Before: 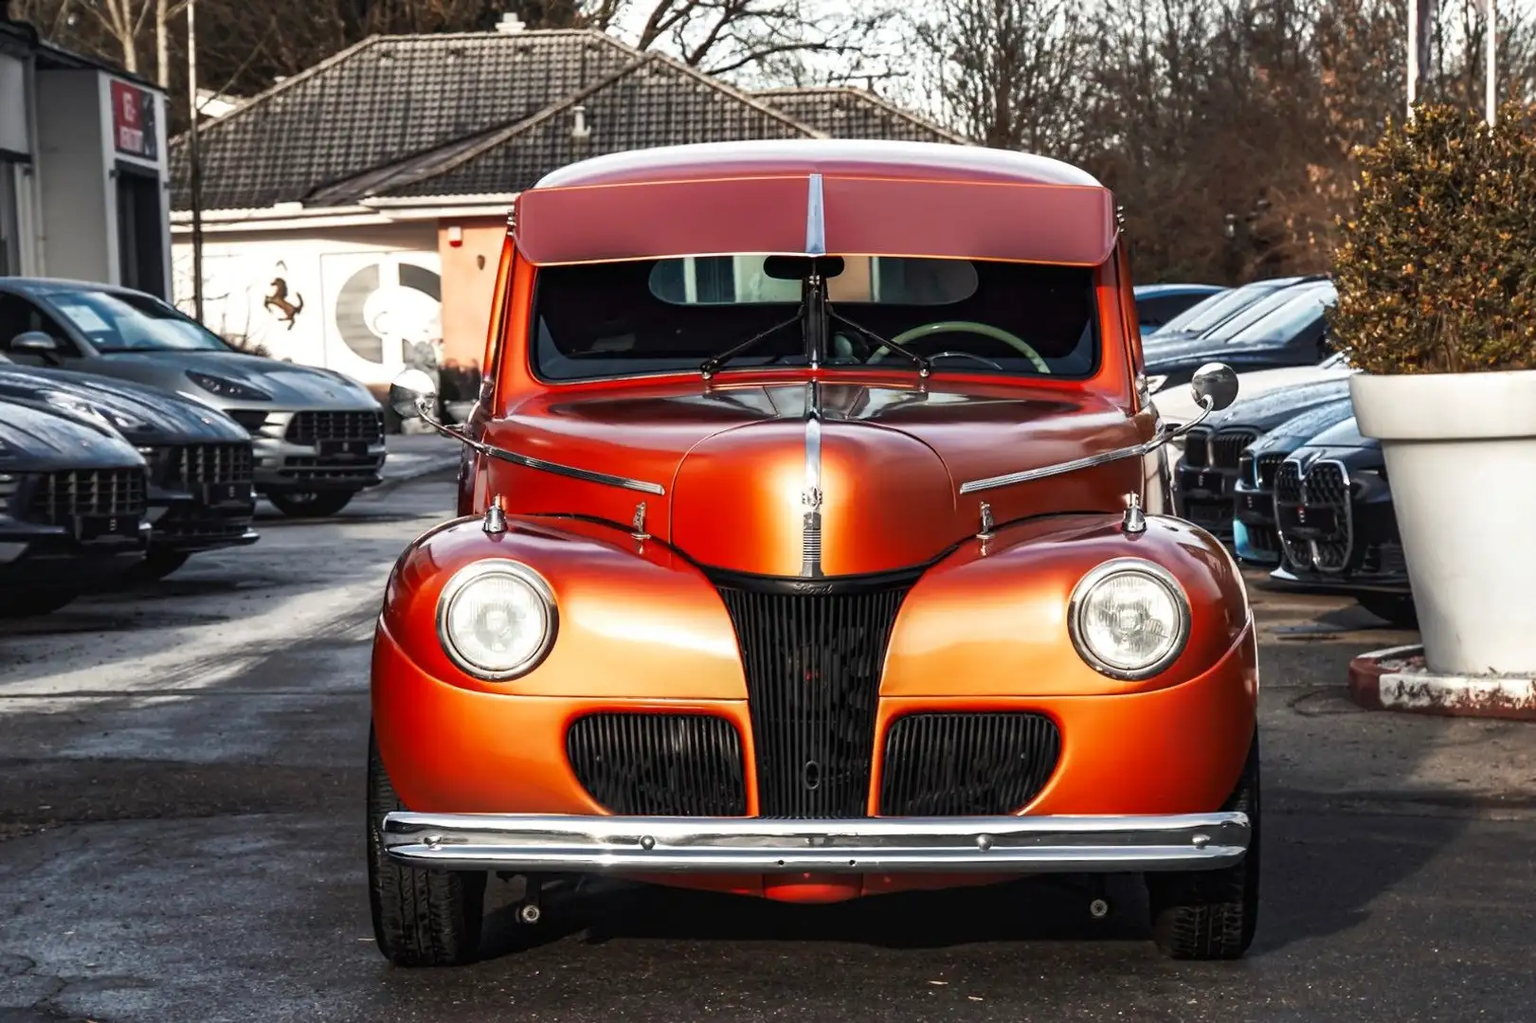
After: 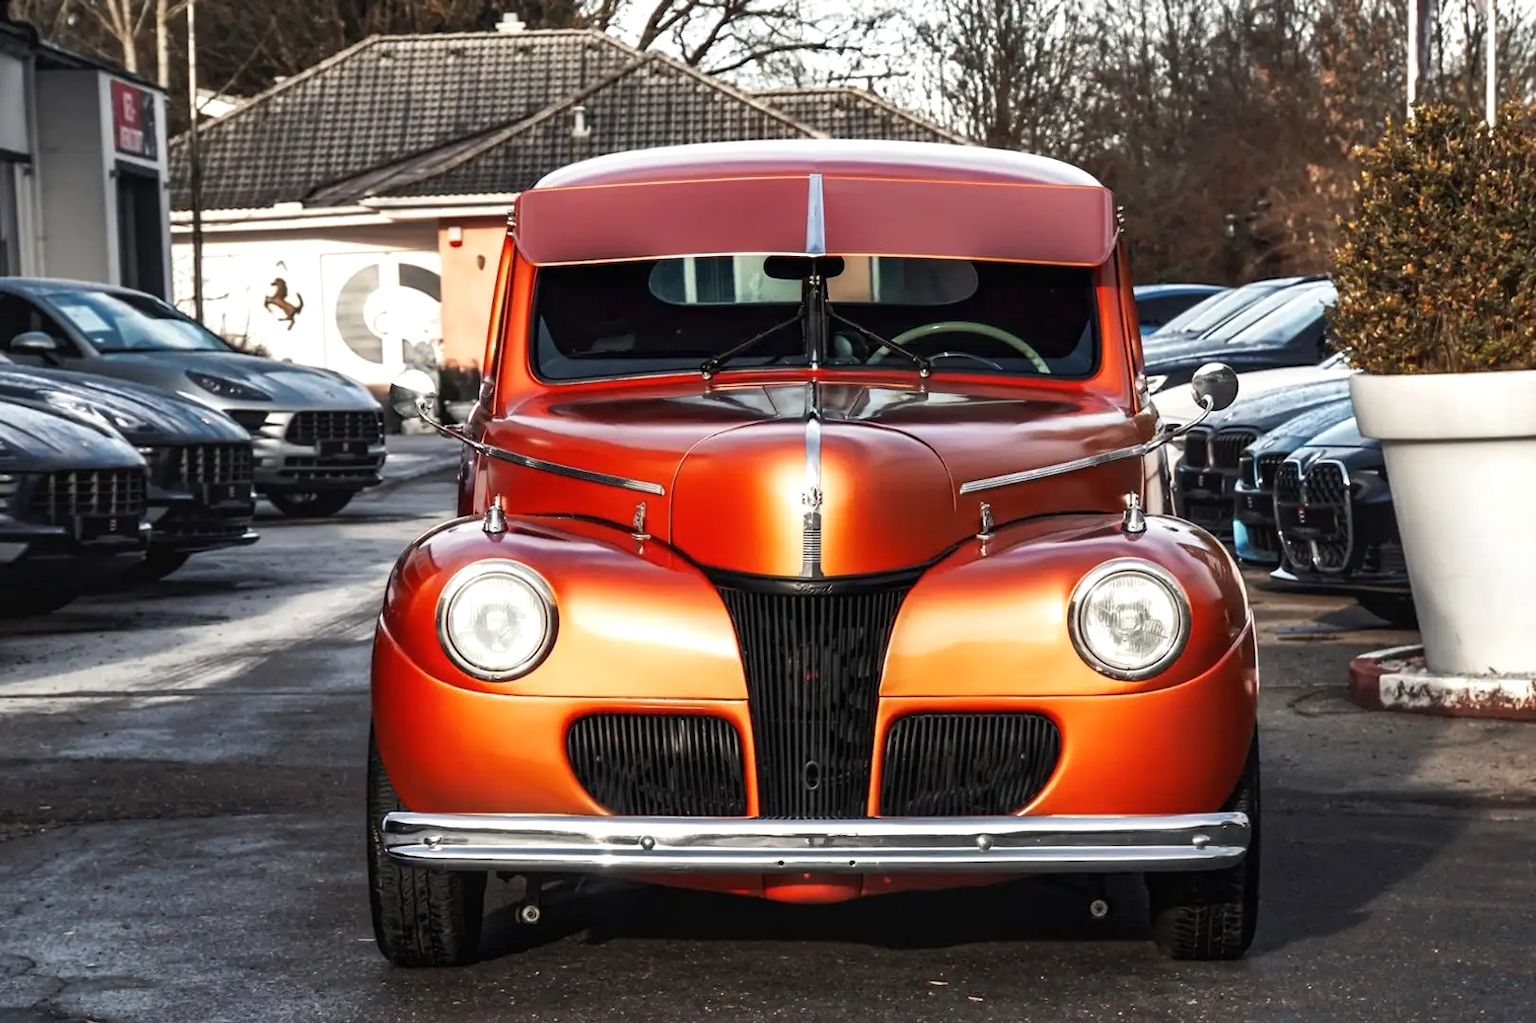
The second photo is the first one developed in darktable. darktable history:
shadows and highlights: radius 173.79, shadows 26.91, white point adjustment 3.14, highlights -68.61, soften with gaussian
